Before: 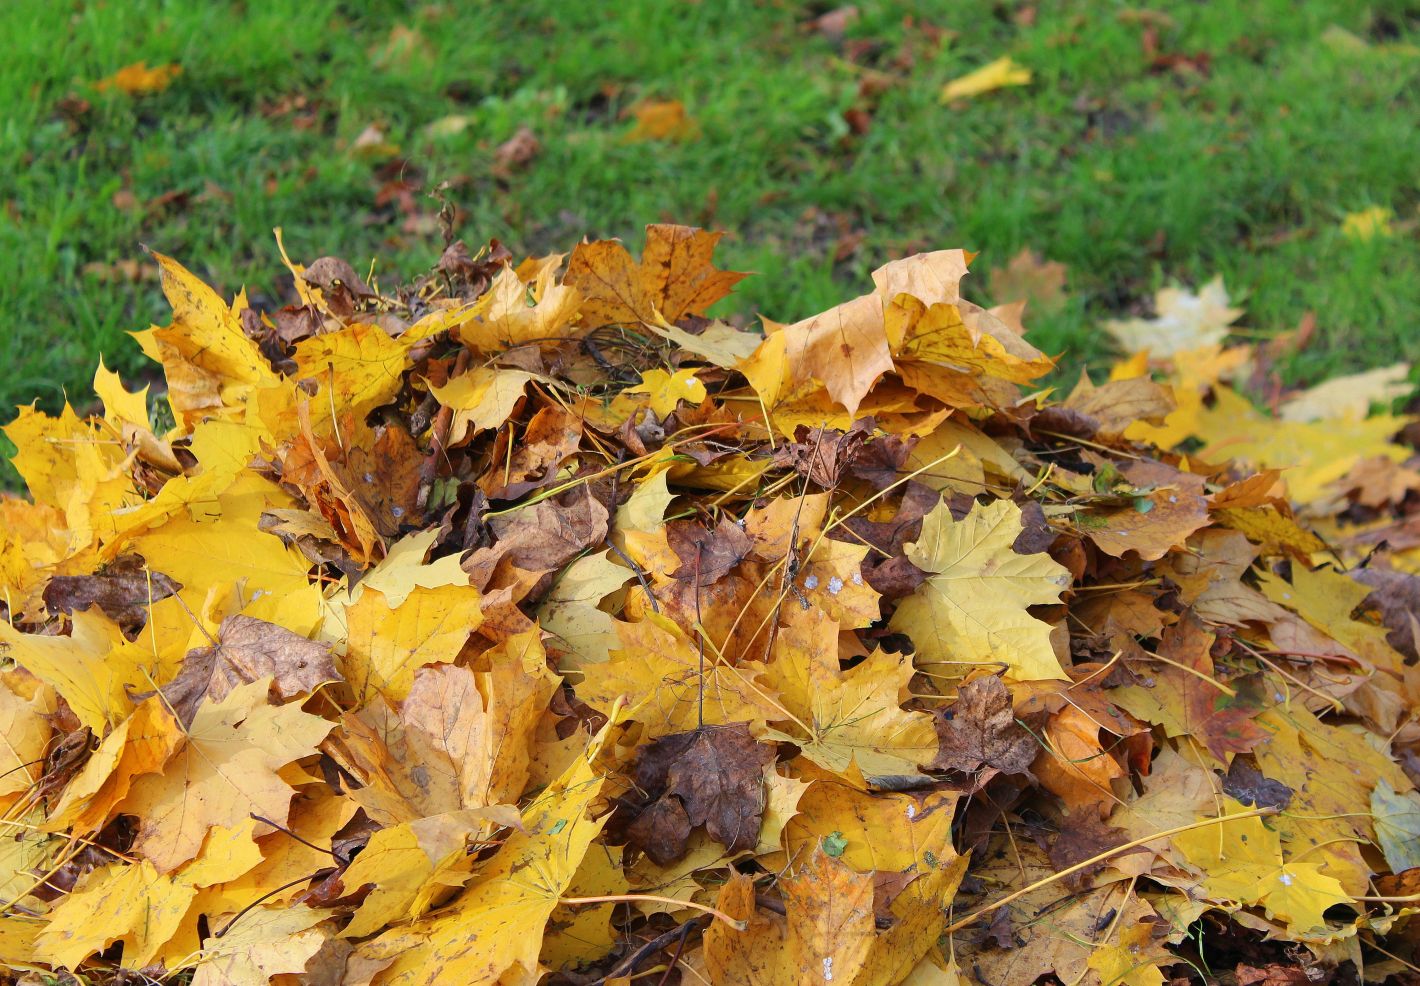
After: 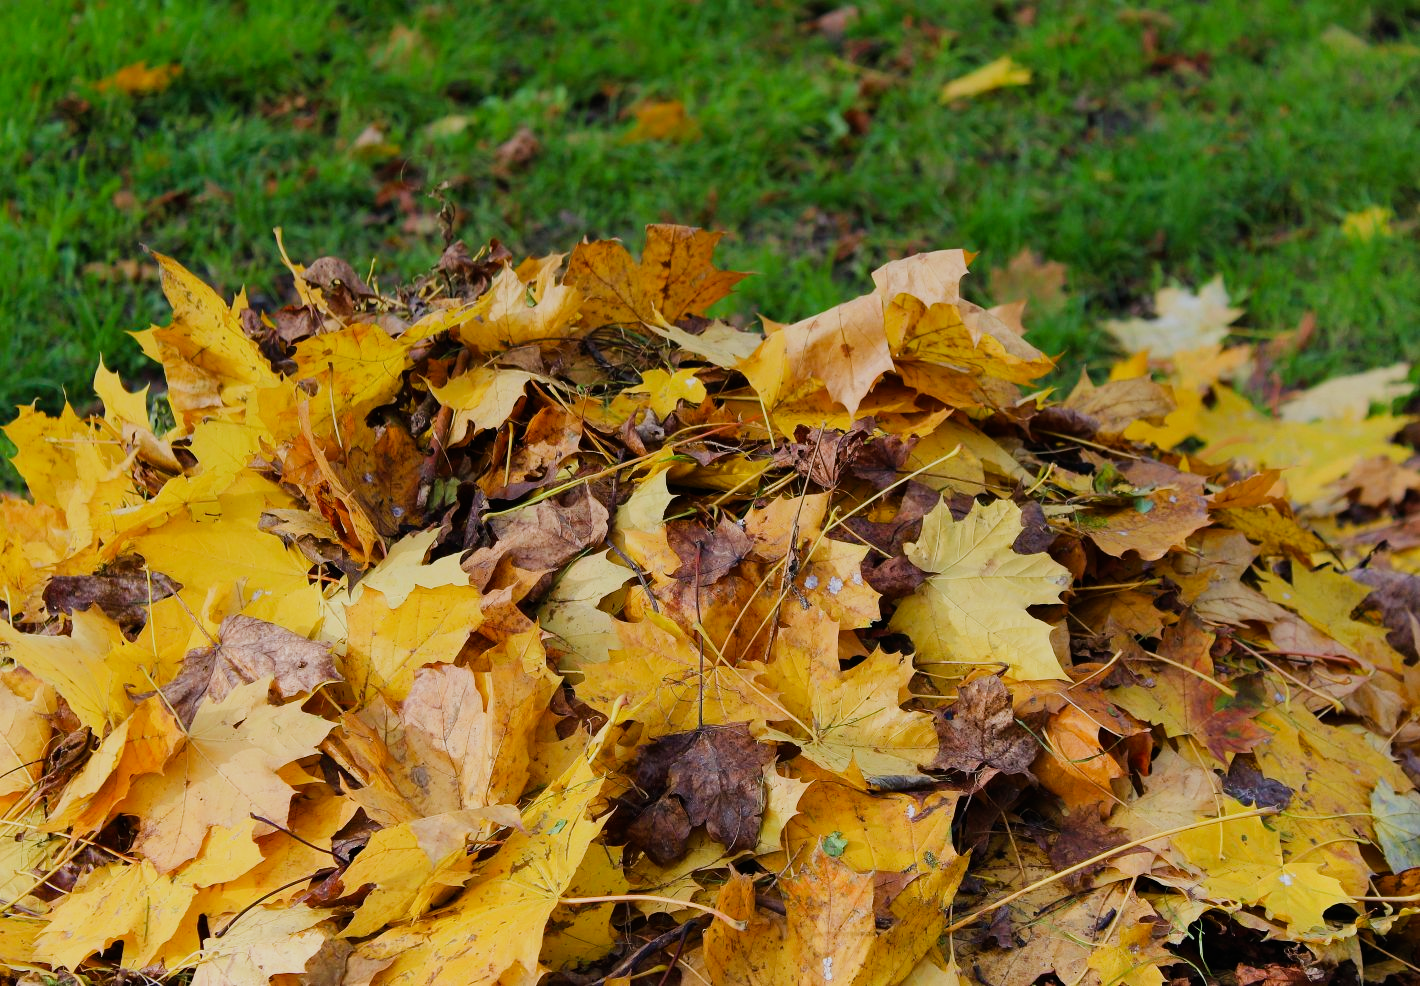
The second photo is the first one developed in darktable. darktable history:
sigmoid: on, module defaults
graduated density: on, module defaults
